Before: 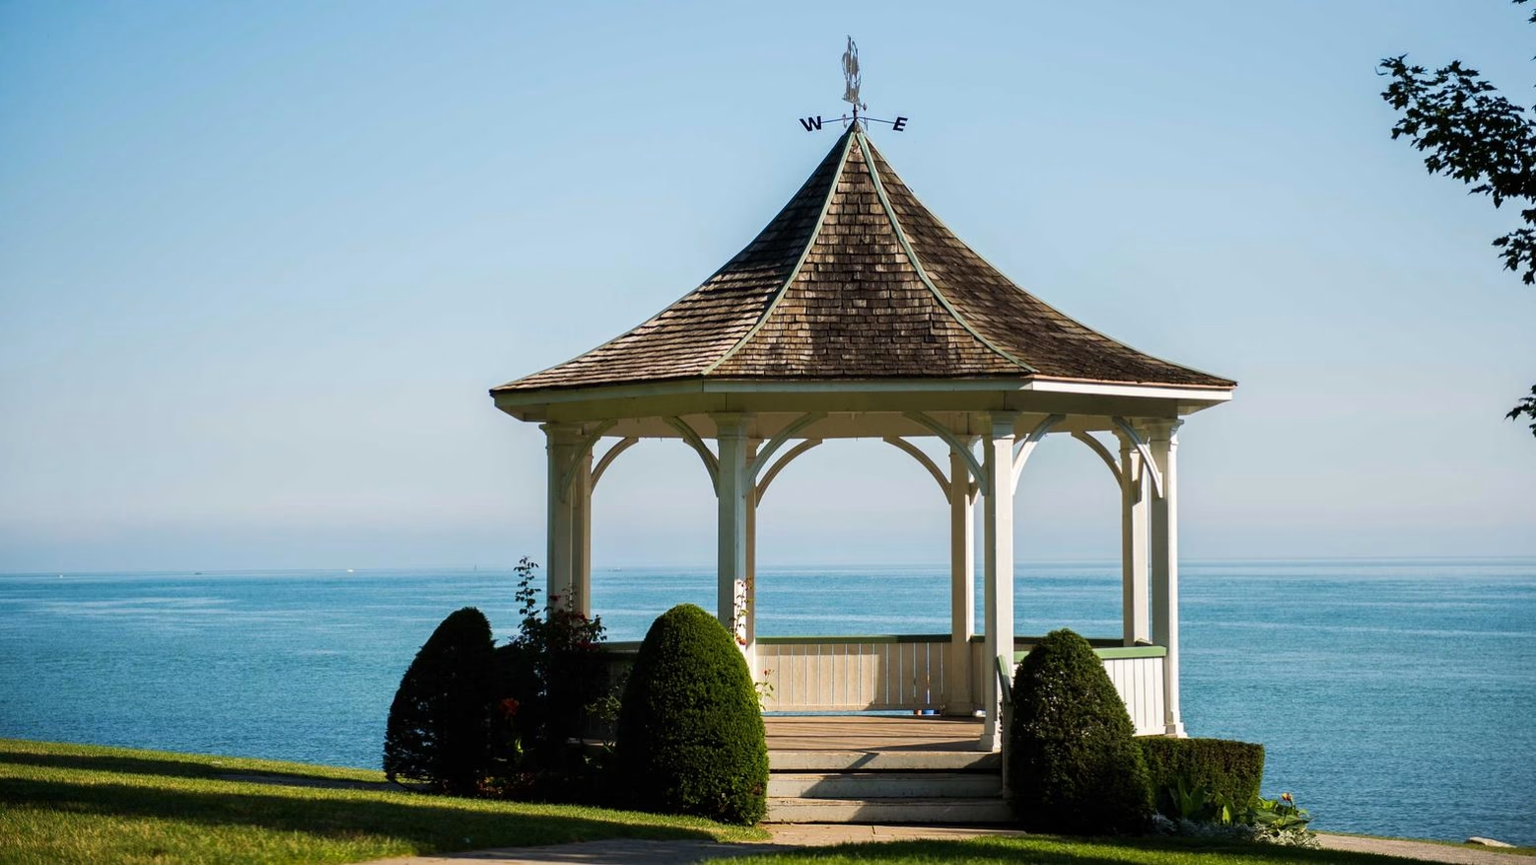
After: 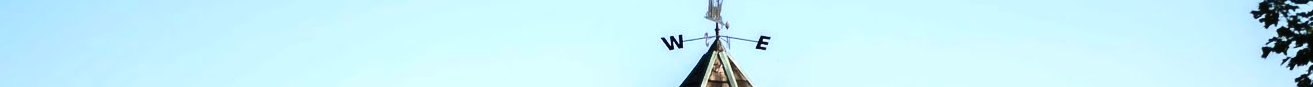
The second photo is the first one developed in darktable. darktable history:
tone equalizer: -8 EV -0.75 EV, -7 EV -0.7 EV, -6 EV -0.6 EV, -5 EV -0.4 EV, -3 EV 0.4 EV, -2 EV 0.6 EV, -1 EV 0.7 EV, +0 EV 0.75 EV, edges refinement/feathering 500, mask exposure compensation -1.57 EV, preserve details no
crop and rotate: left 9.644%, top 9.491%, right 6.021%, bottom 80.509%
contrast equalizer: octaves 7, y [[0.502, 0.505, 0.512, 0.529, 0.564, 0.588], [0.5 ×6], [0.502, 0.505, 0.512, 0.529, 0.564, 0.588], [0, 0.001, 0.001, 0.004, 0.008, 0.011], [0, 0.001, 0.001, 0.004, 0.008, 0.011]], mix -1
